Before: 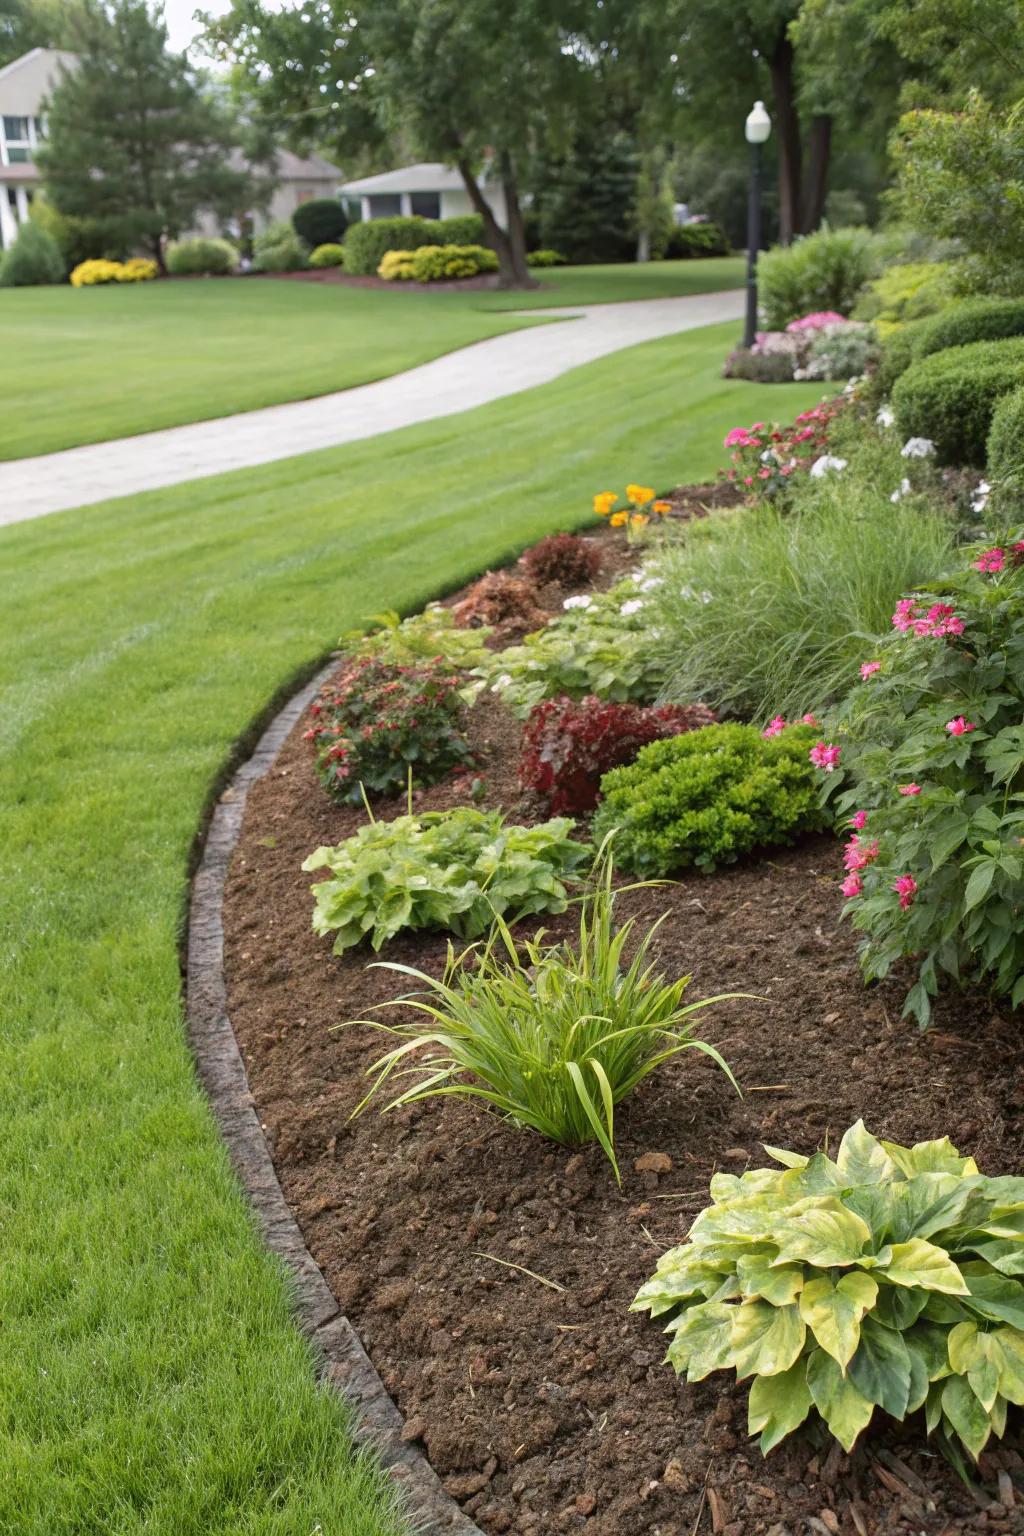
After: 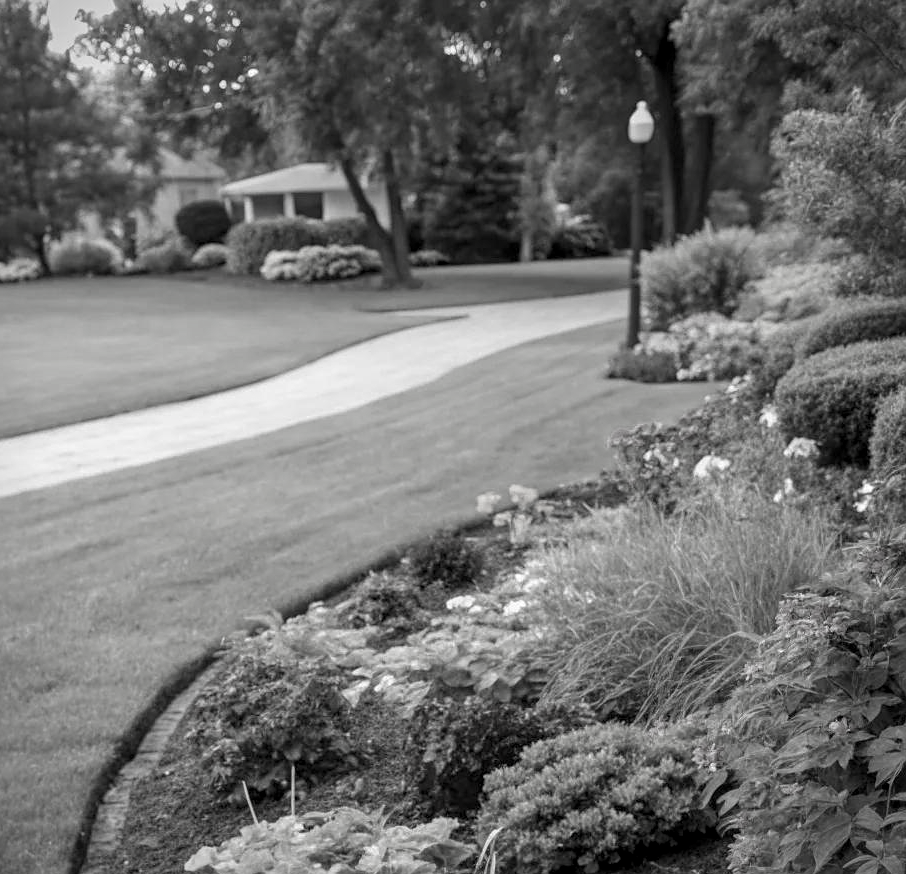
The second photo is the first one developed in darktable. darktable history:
exposure: black level correction 0.001, exposure -0.121 EV, compensate exposure bias true, compensate highlight preservation false
crop and rotate: left 11.436%, bottom 43.099%
vignetting: fall-off start 91.23%
color balance rgb: global offset › hue 172.18°, linear chroma grading › shadows 31.531%, linear chroma grading › global chroma -2.479%, linear chroma grading › mid-tones 4.432%, perceptual saturation grading › global saturation 30.79%, global vibrance 14.419%
local contrast: on, module defaults
sharpen: amount 0.201
contrast brightness saturation: saturation -0.988
